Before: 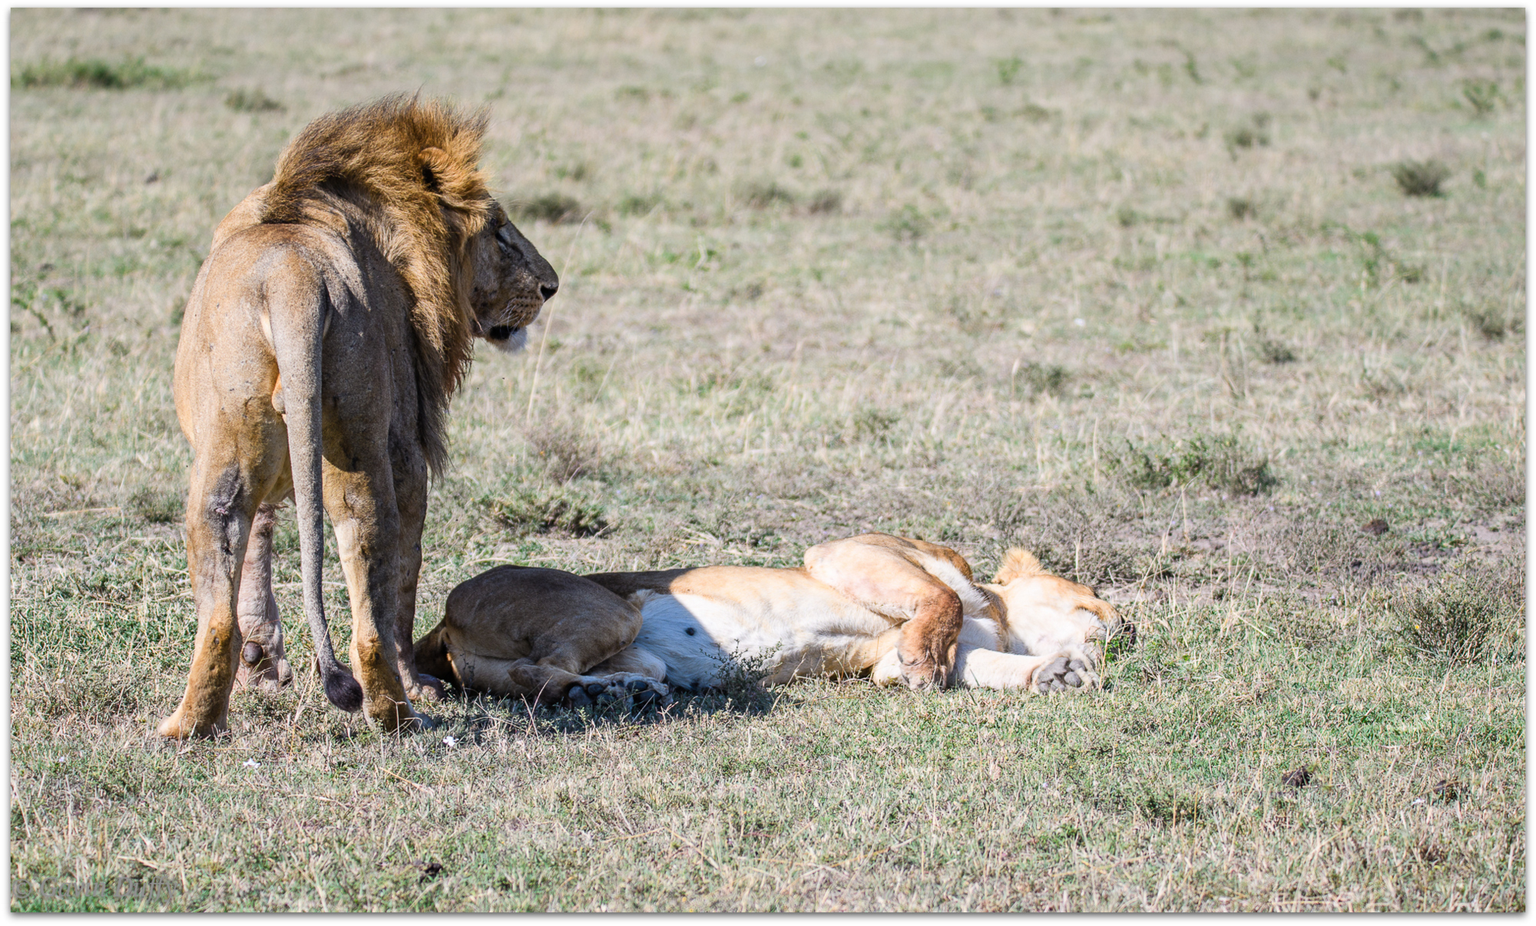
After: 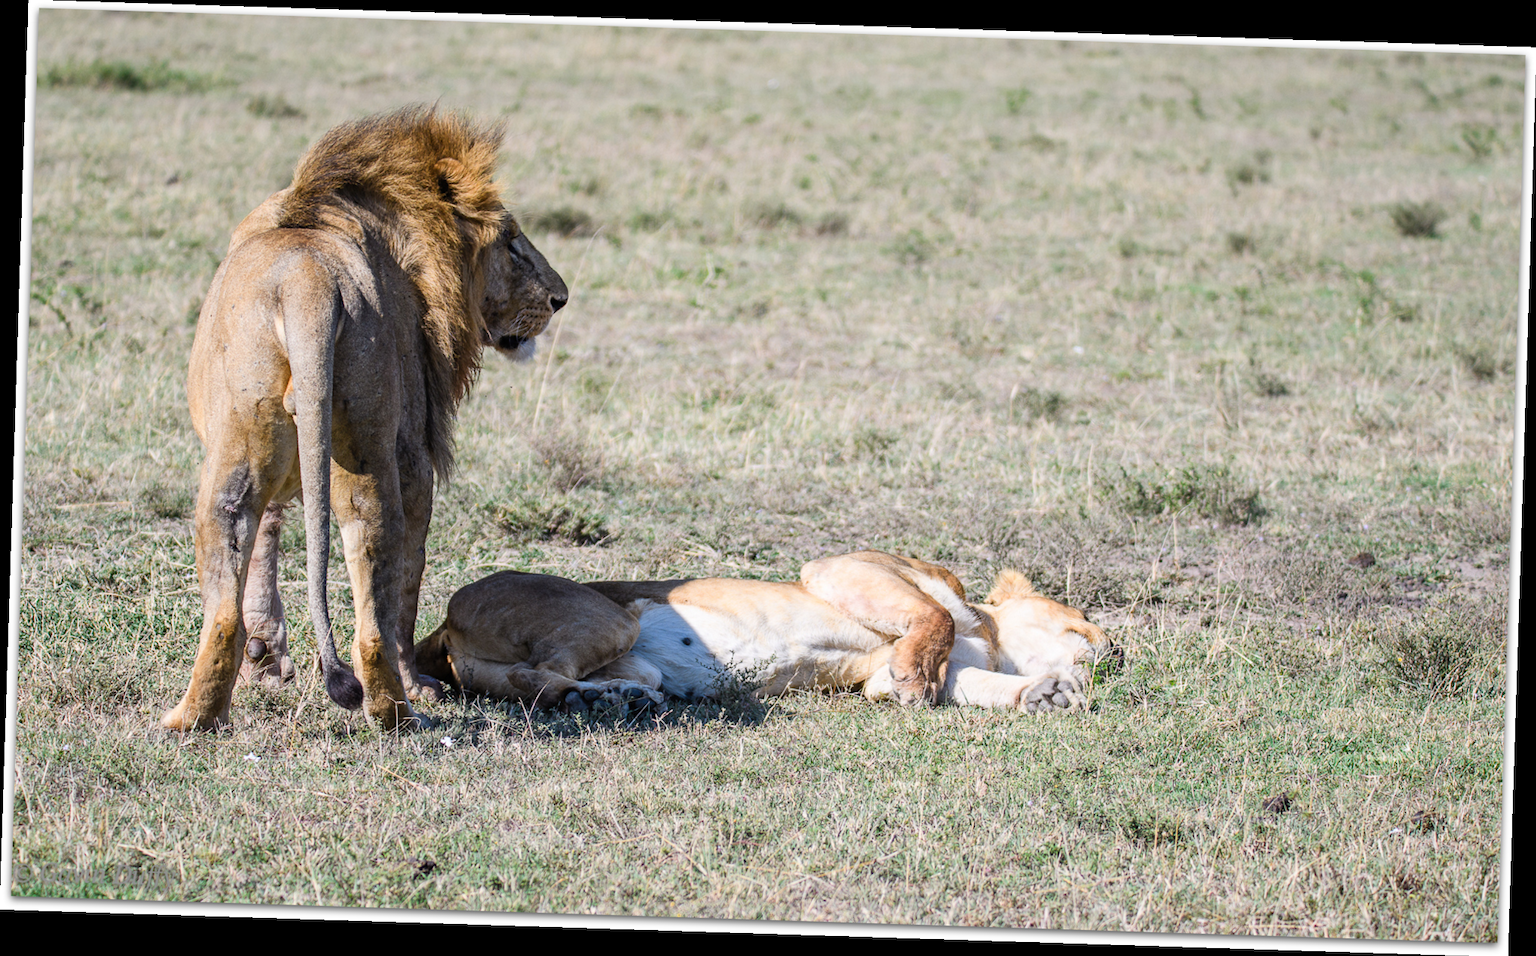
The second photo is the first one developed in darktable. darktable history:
crop and rotate: angle -1.81°
